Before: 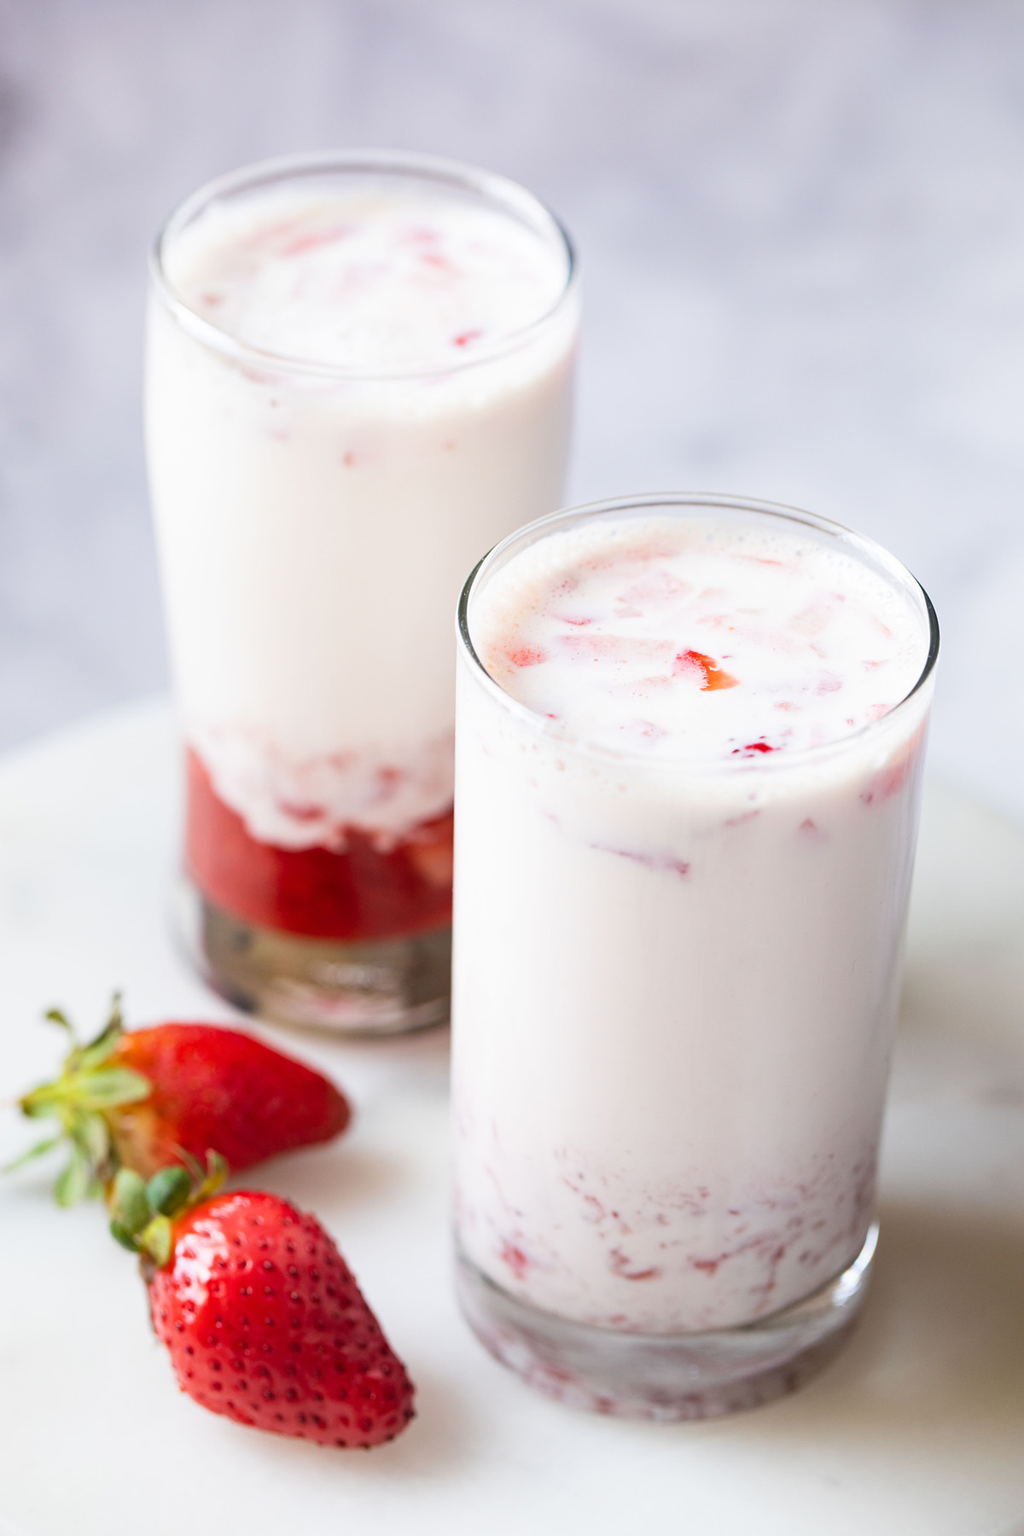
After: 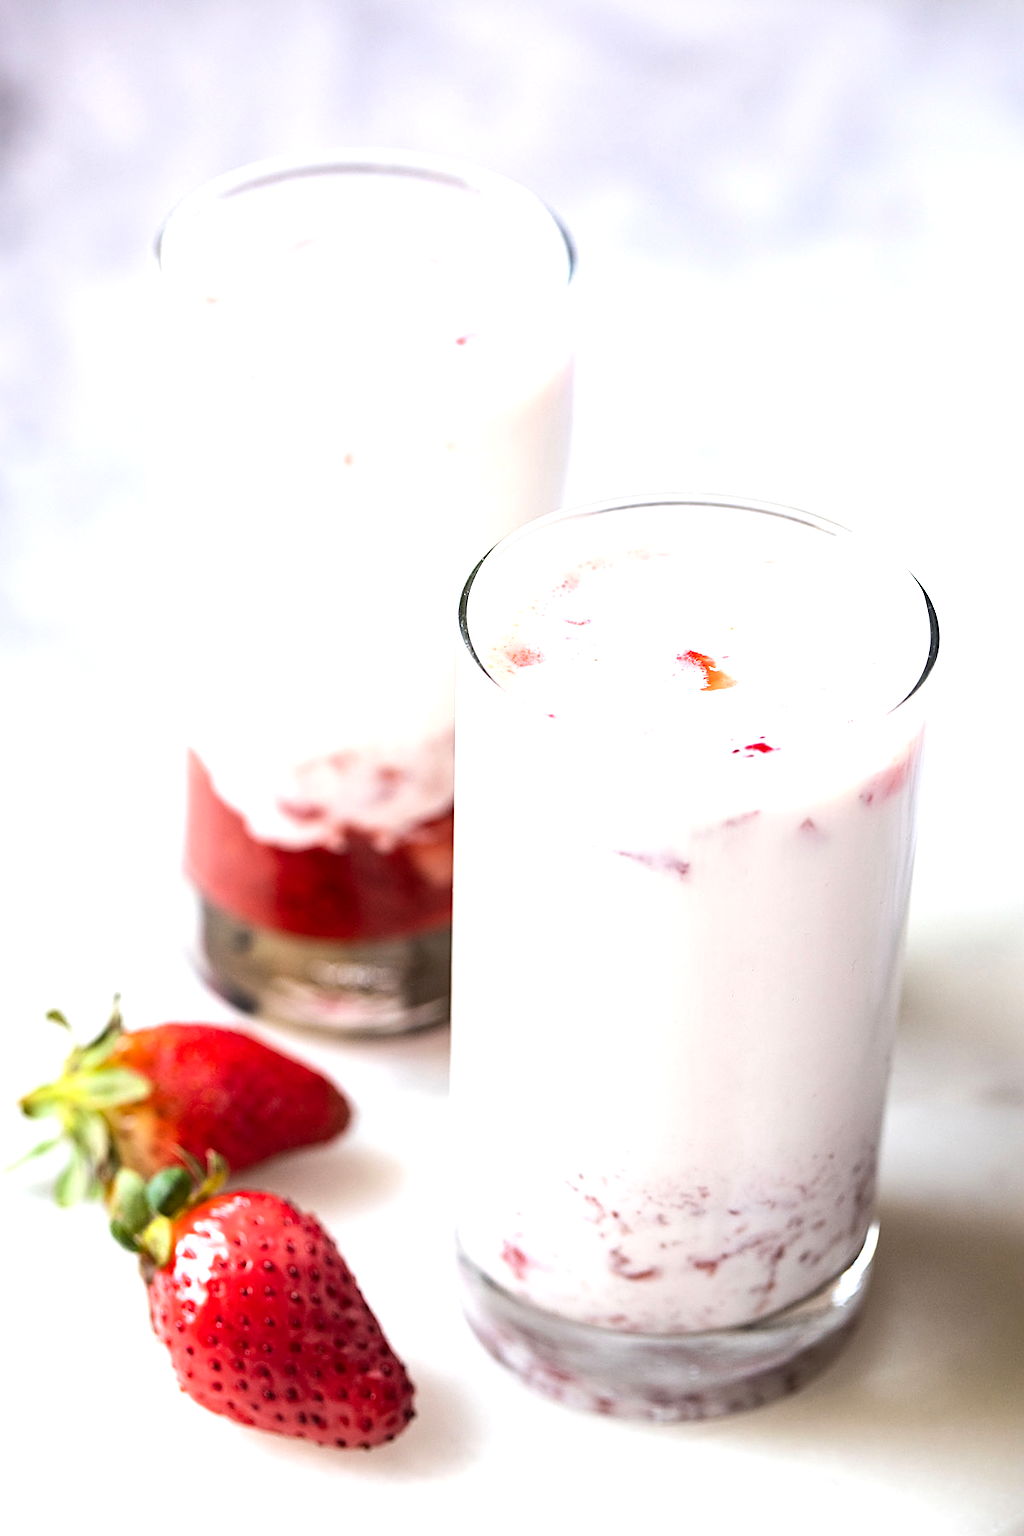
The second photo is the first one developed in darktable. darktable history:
local contrast: mode bilateral grid, contrast 20, coarseness 50, detail 120%, midtone range 0.2
sharpen: on, module defaults
tone equalizer: -8 EV -0.75 EV, -7 EV -0.7 EV, -6 EV -0.6 EV, -5 EV -0.4 EV, -3 EV 0.4 EV, -2 EV 0.6 EV, -1 EV 0.7 EV, +0 EV 0.75 EV, edges refinement/feathering 500, mask exposure compensation -1.57 EV, preserve details no
exposure: compensate highlight preservation false
